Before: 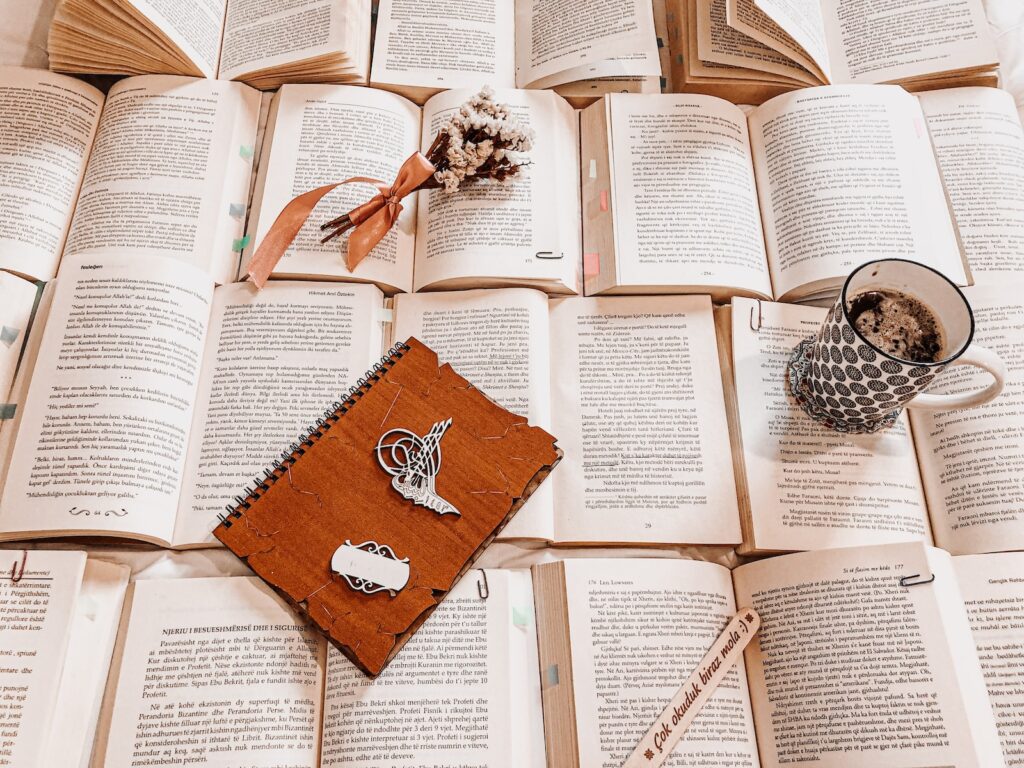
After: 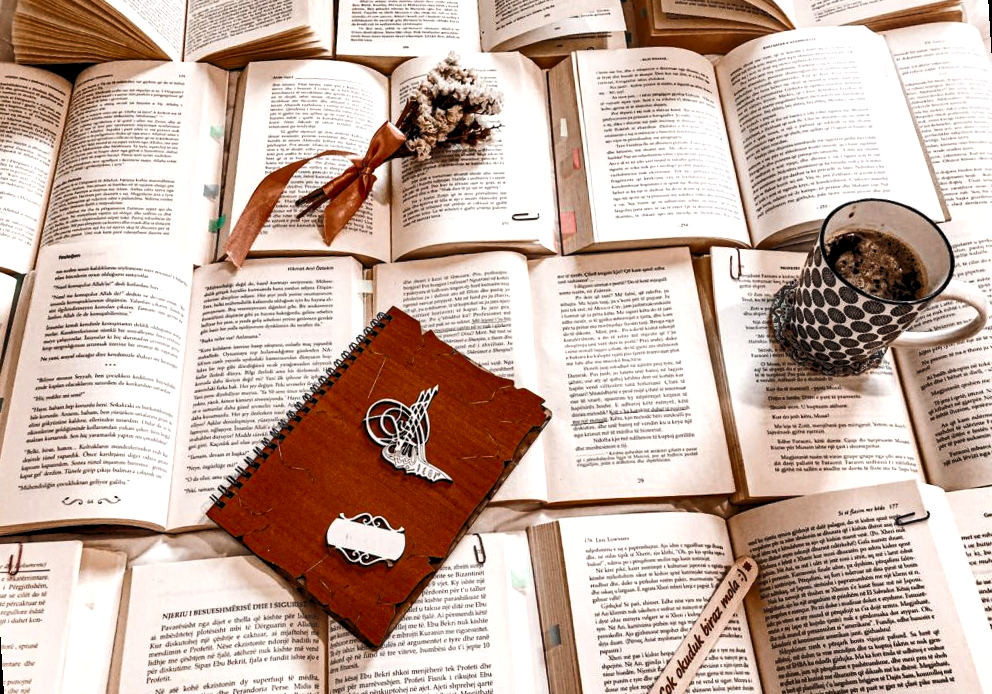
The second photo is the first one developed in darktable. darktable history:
rgb levels: levels [[0.01, 0.419, 0.839], [0, 0.5, 1], [0, 0.5, 1]]
rotate and perspective: rotation -3.52°, crop left 0.036, crop right 0.964, crop top 0.081, crop bottom 0.919
shadows and highlights: radius 171.16, shadows 27, white point adjustment 3.13, highlights -67.95, soften with gaussian
